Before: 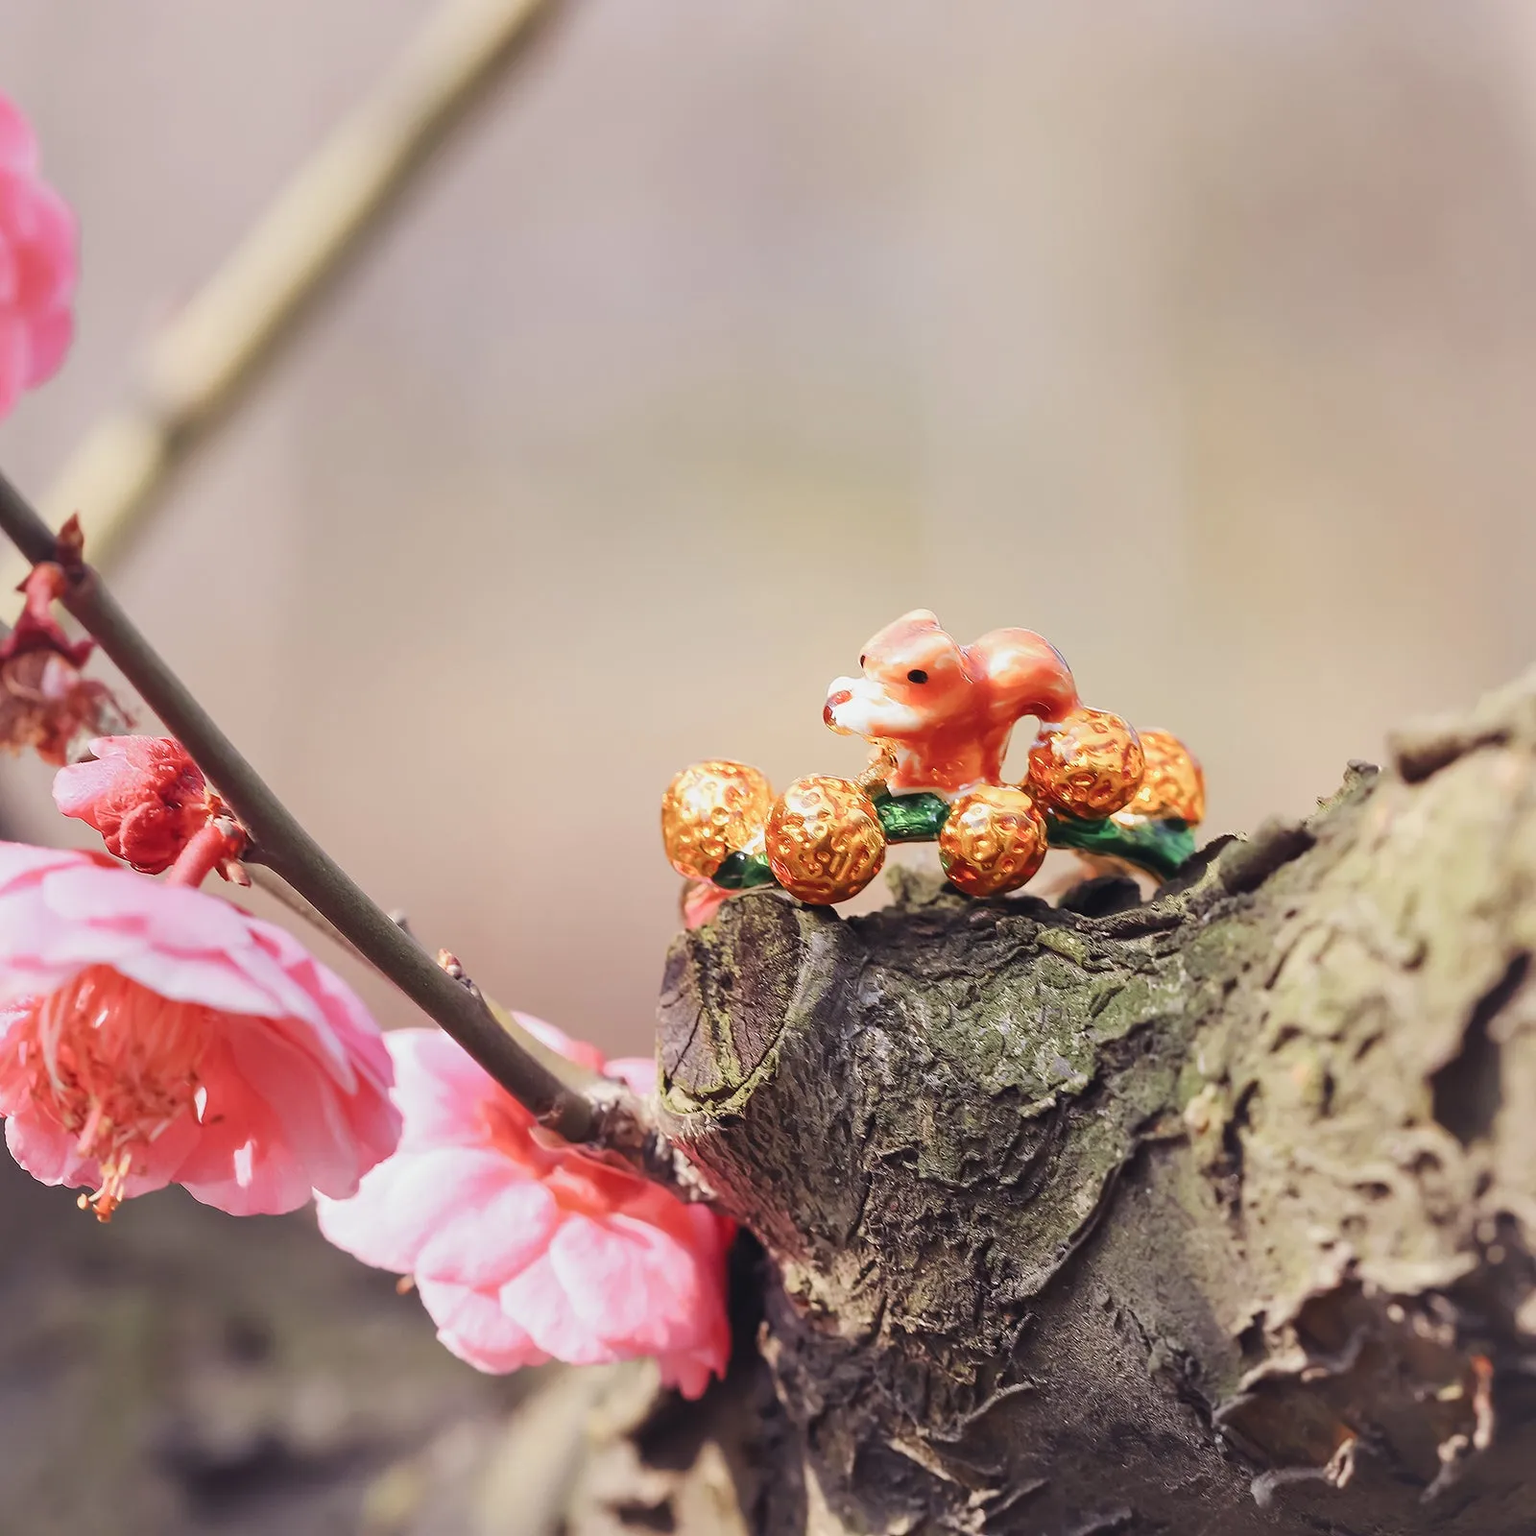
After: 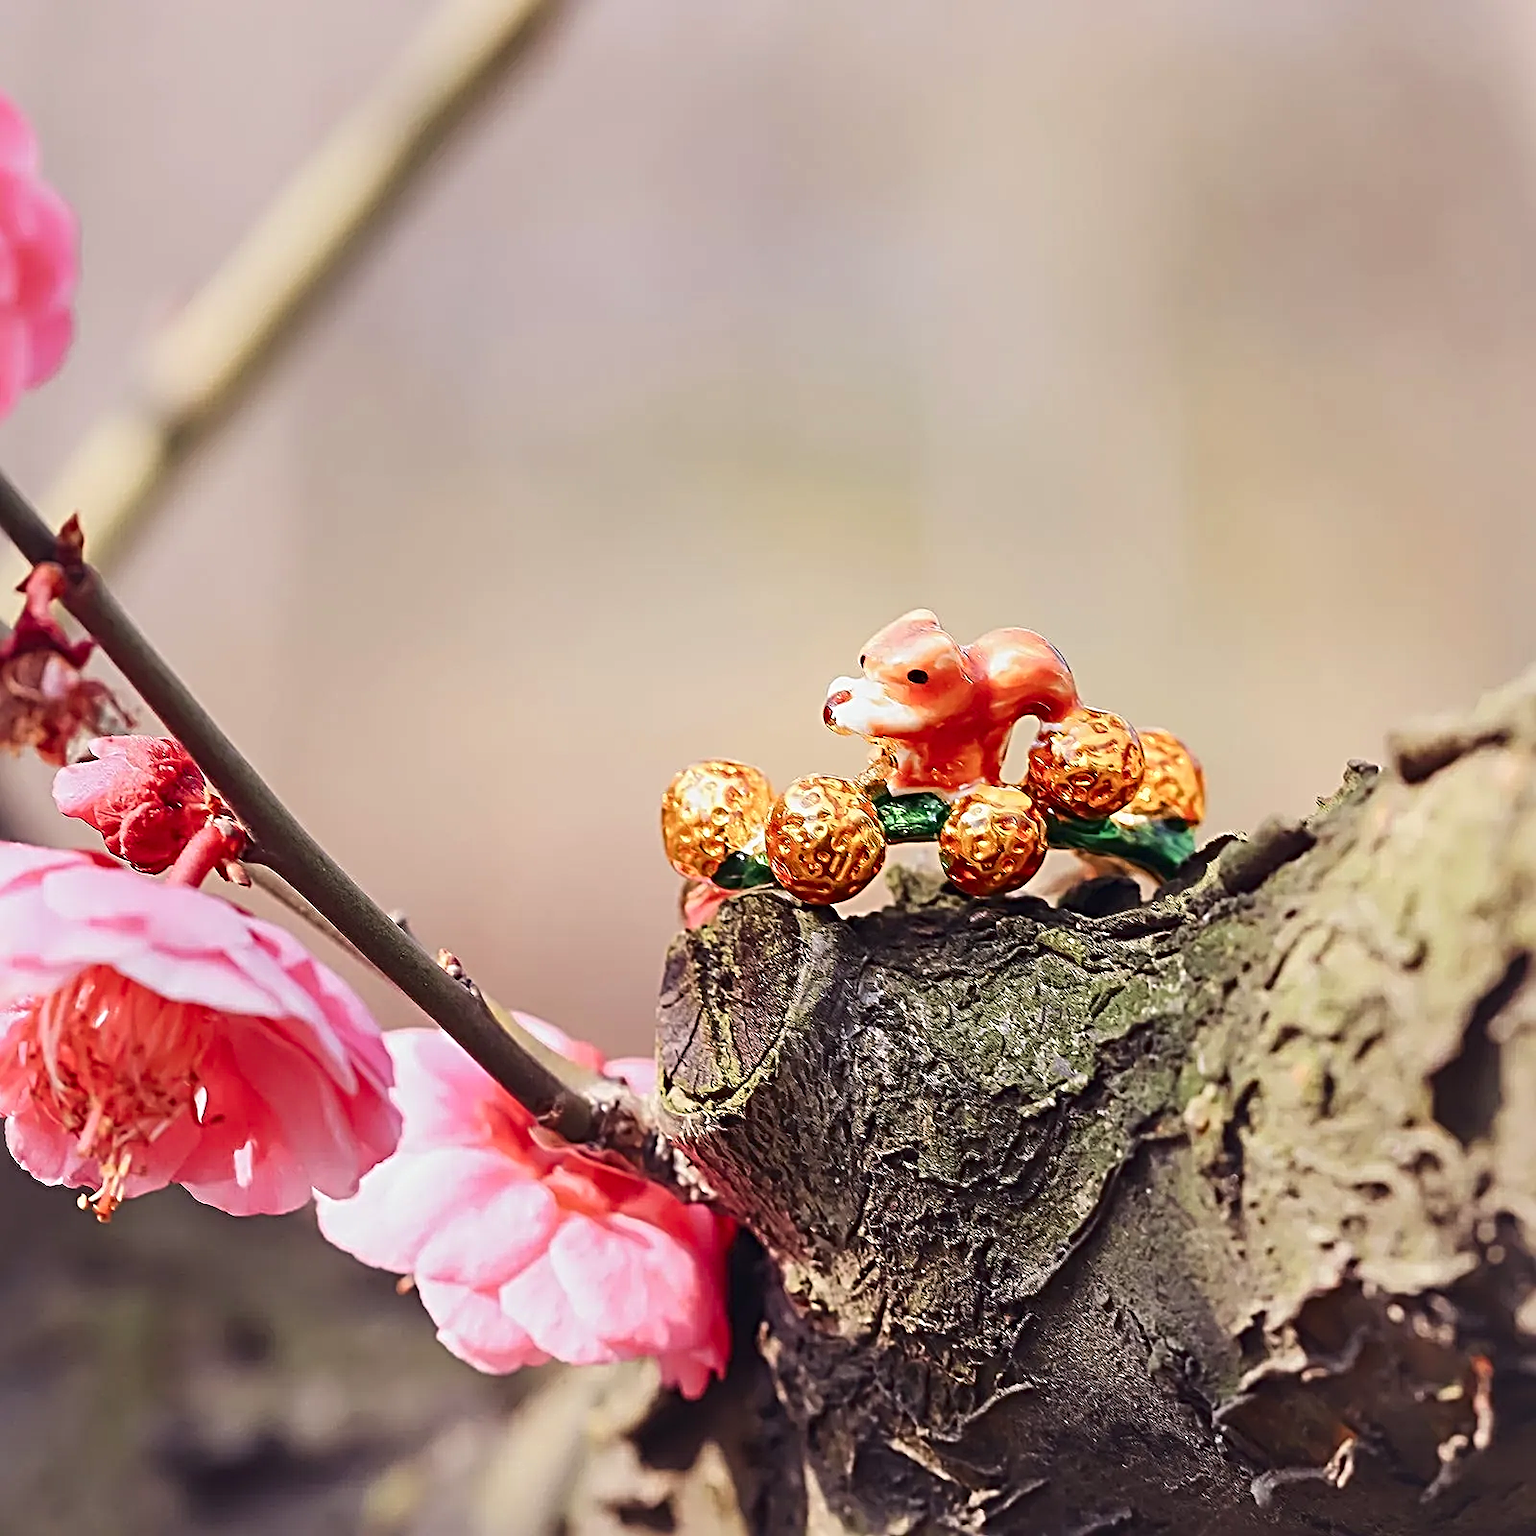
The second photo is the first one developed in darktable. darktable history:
sharpen: radius 3.69, amount 0.928
contrast brightness saturation: contrast 0.13, brightness -0.05, saturation 0.16
